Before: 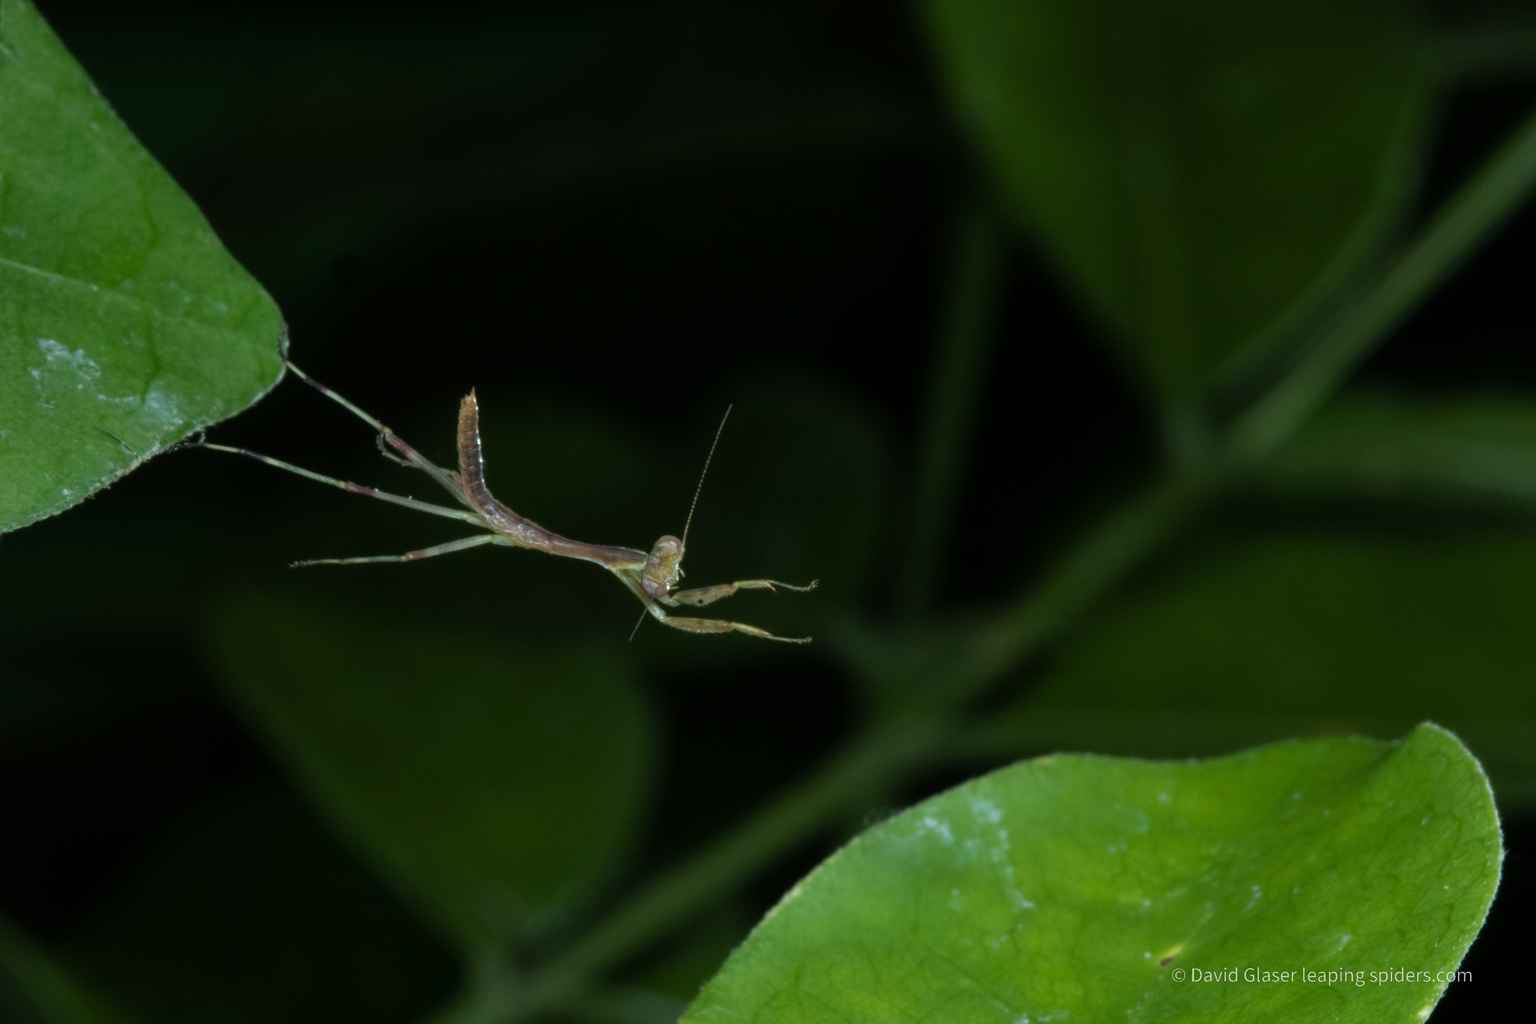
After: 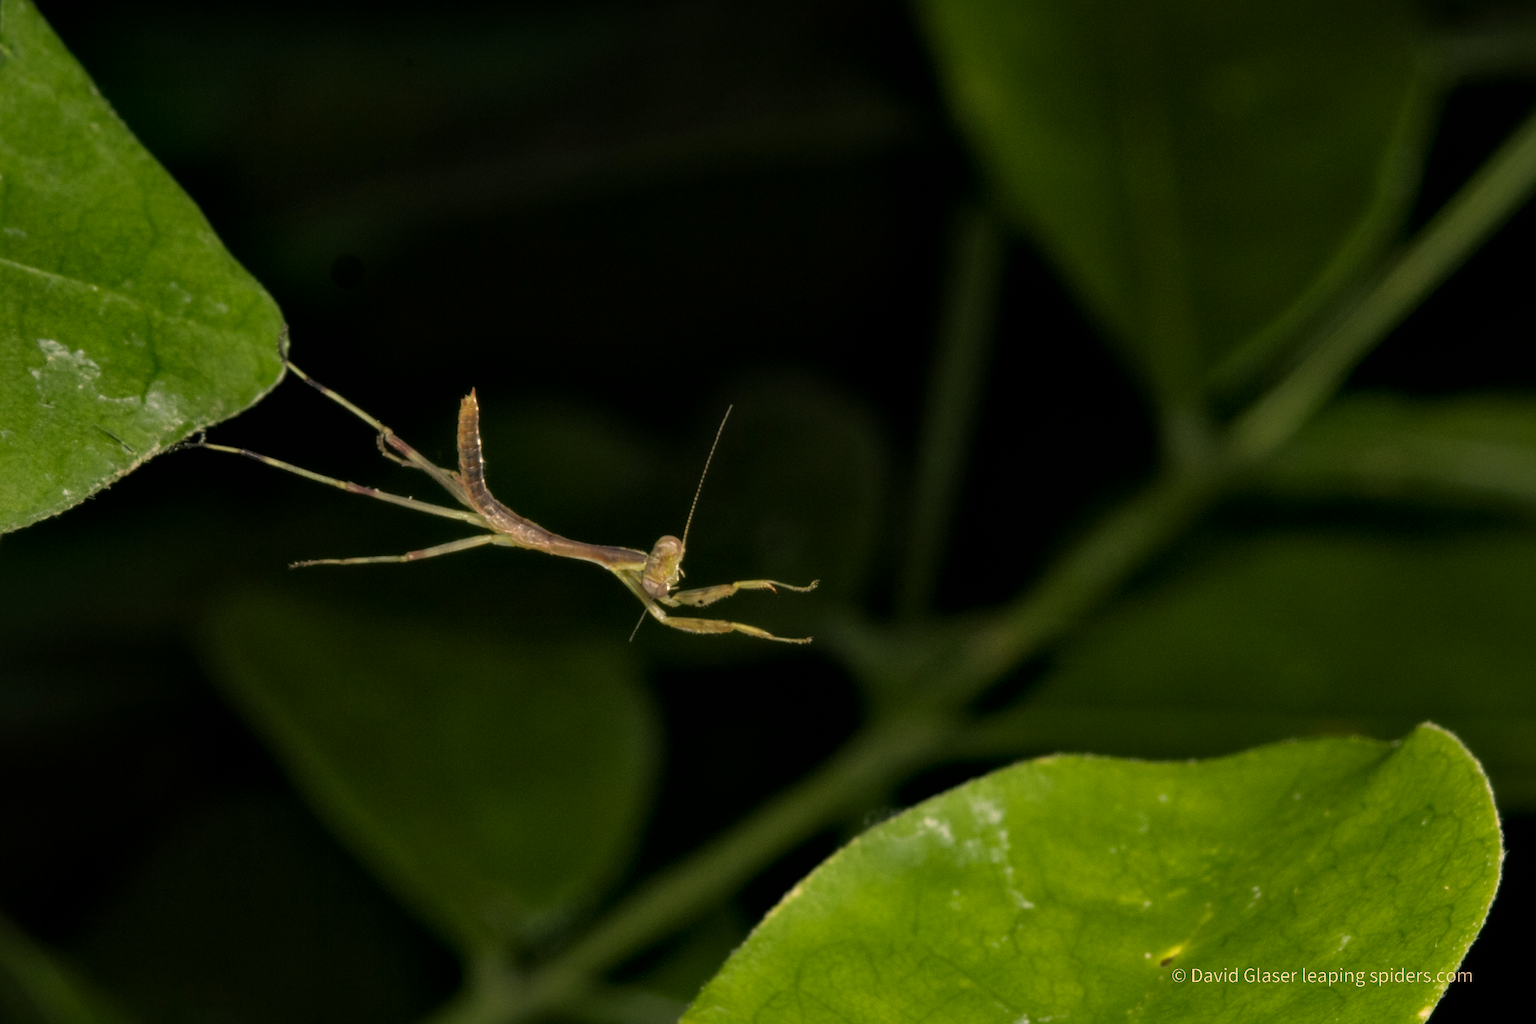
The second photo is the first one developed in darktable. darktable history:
local contrast: mode bilateral grid, contrast 25, coarseness 60, detail 151%, midtone range 0.2
color correction: highlights a* 15, highlights b* 31.55
